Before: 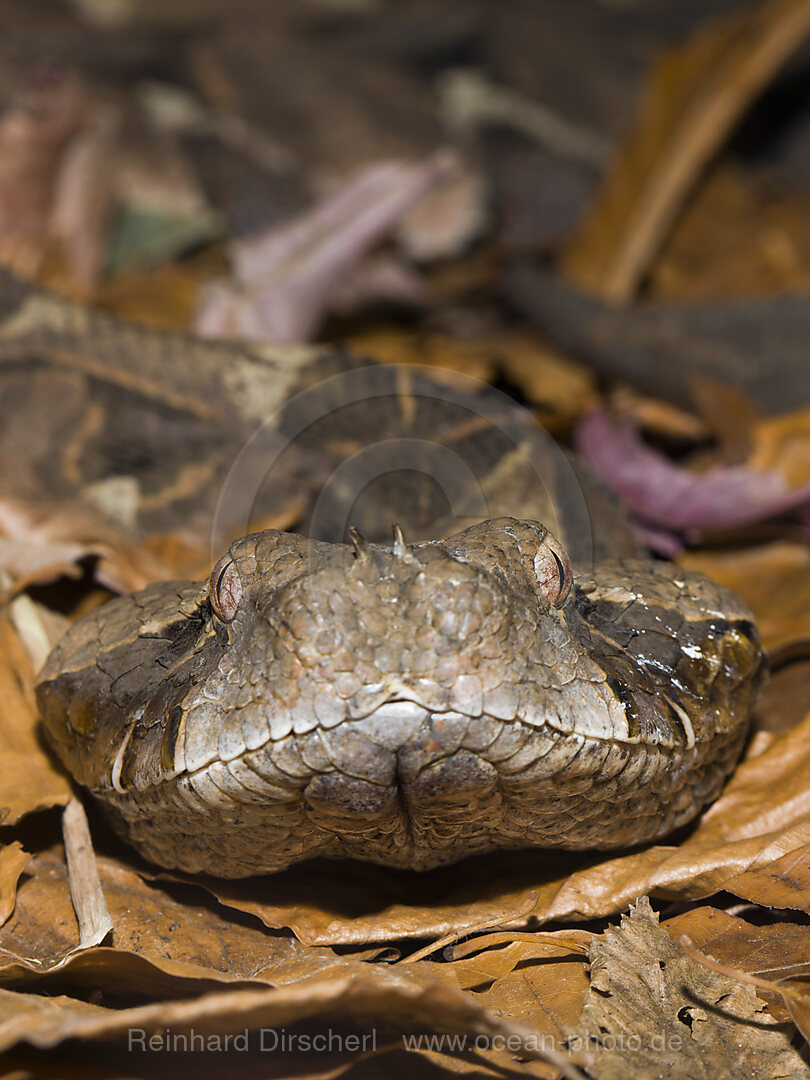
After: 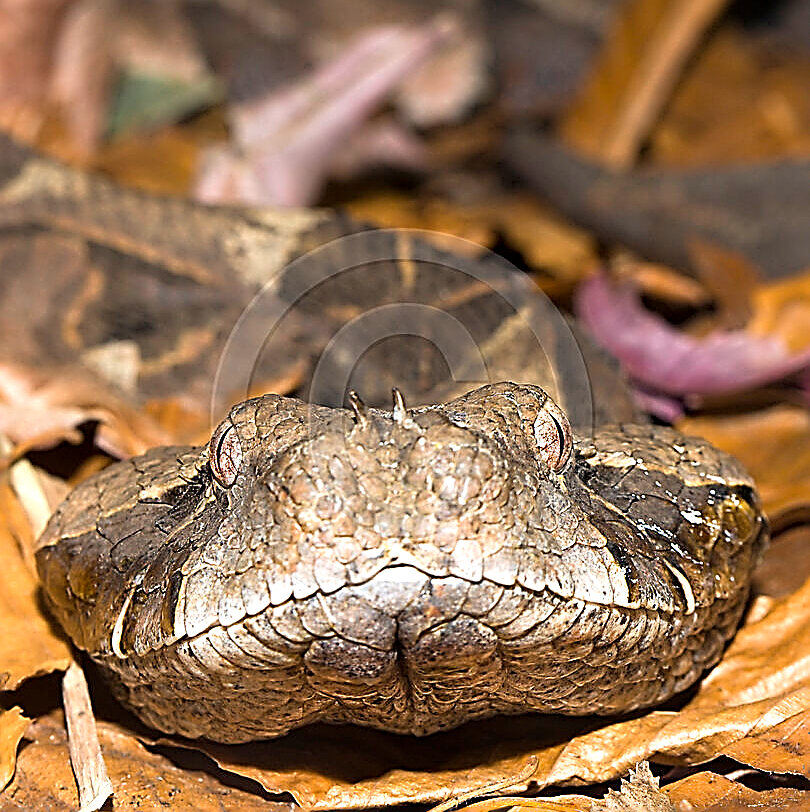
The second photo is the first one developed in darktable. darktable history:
crop and rotate: top 12.551%, bottom 12.262%
exposure: exposure 0.758 EV, compensate highlight preservation false
sharpen: amount 1.861
